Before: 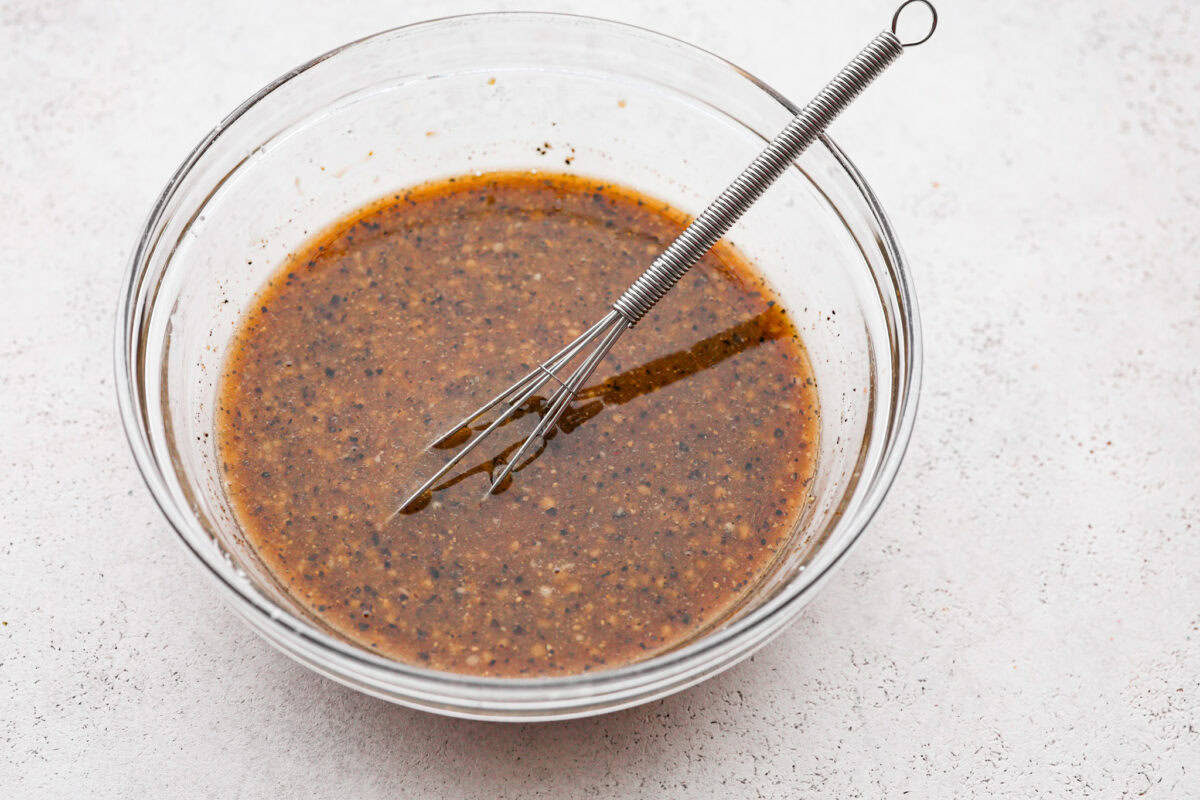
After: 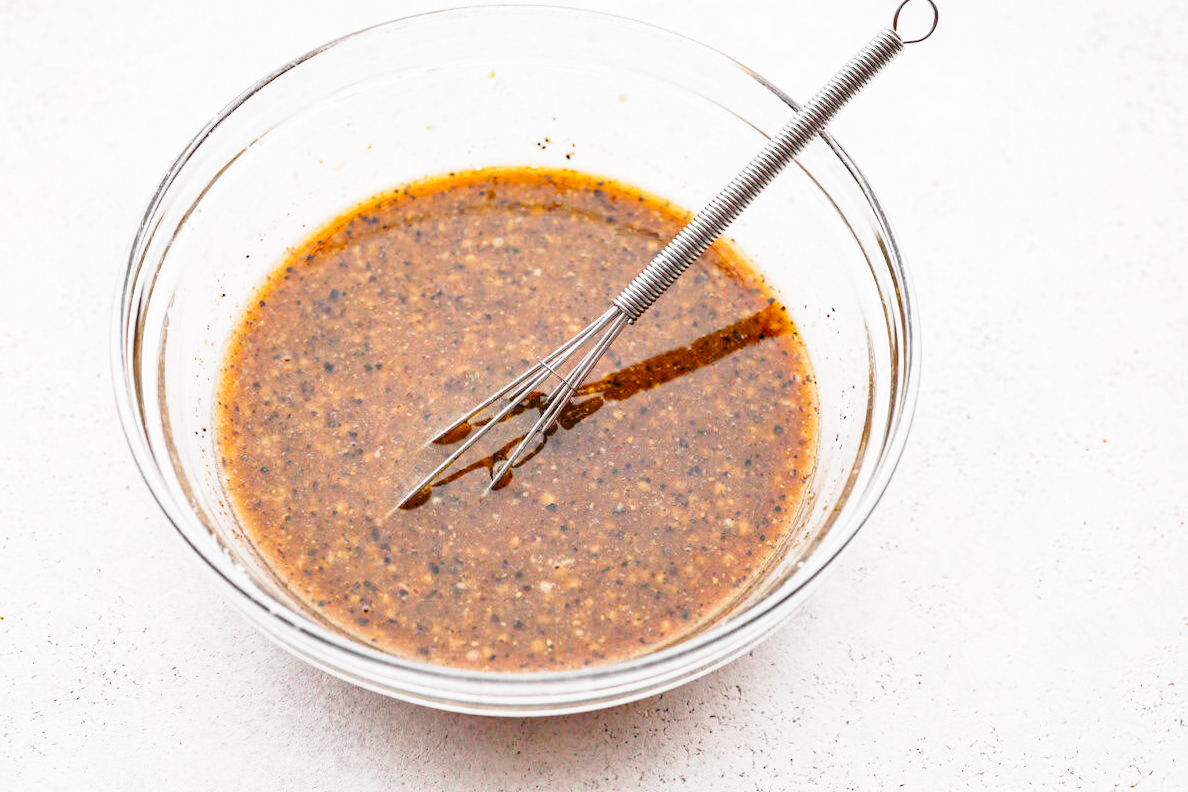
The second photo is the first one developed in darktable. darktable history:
base curve: curves: ch0 [(0, 0) (0.028, 0.03) (0.121, 0.232) (0.46, 0.748) (0.859, 0.968) (1, 1)], preserve colors none
rotate and perspective: rotation 0.174°, lens shift (vertical) 0.013, lens shift (horizontal) 0.019, shear 0.001, automatic cropping original format, crop left 0.007, crop right 0.991, crop top 0.016, crop bottom 0.997
